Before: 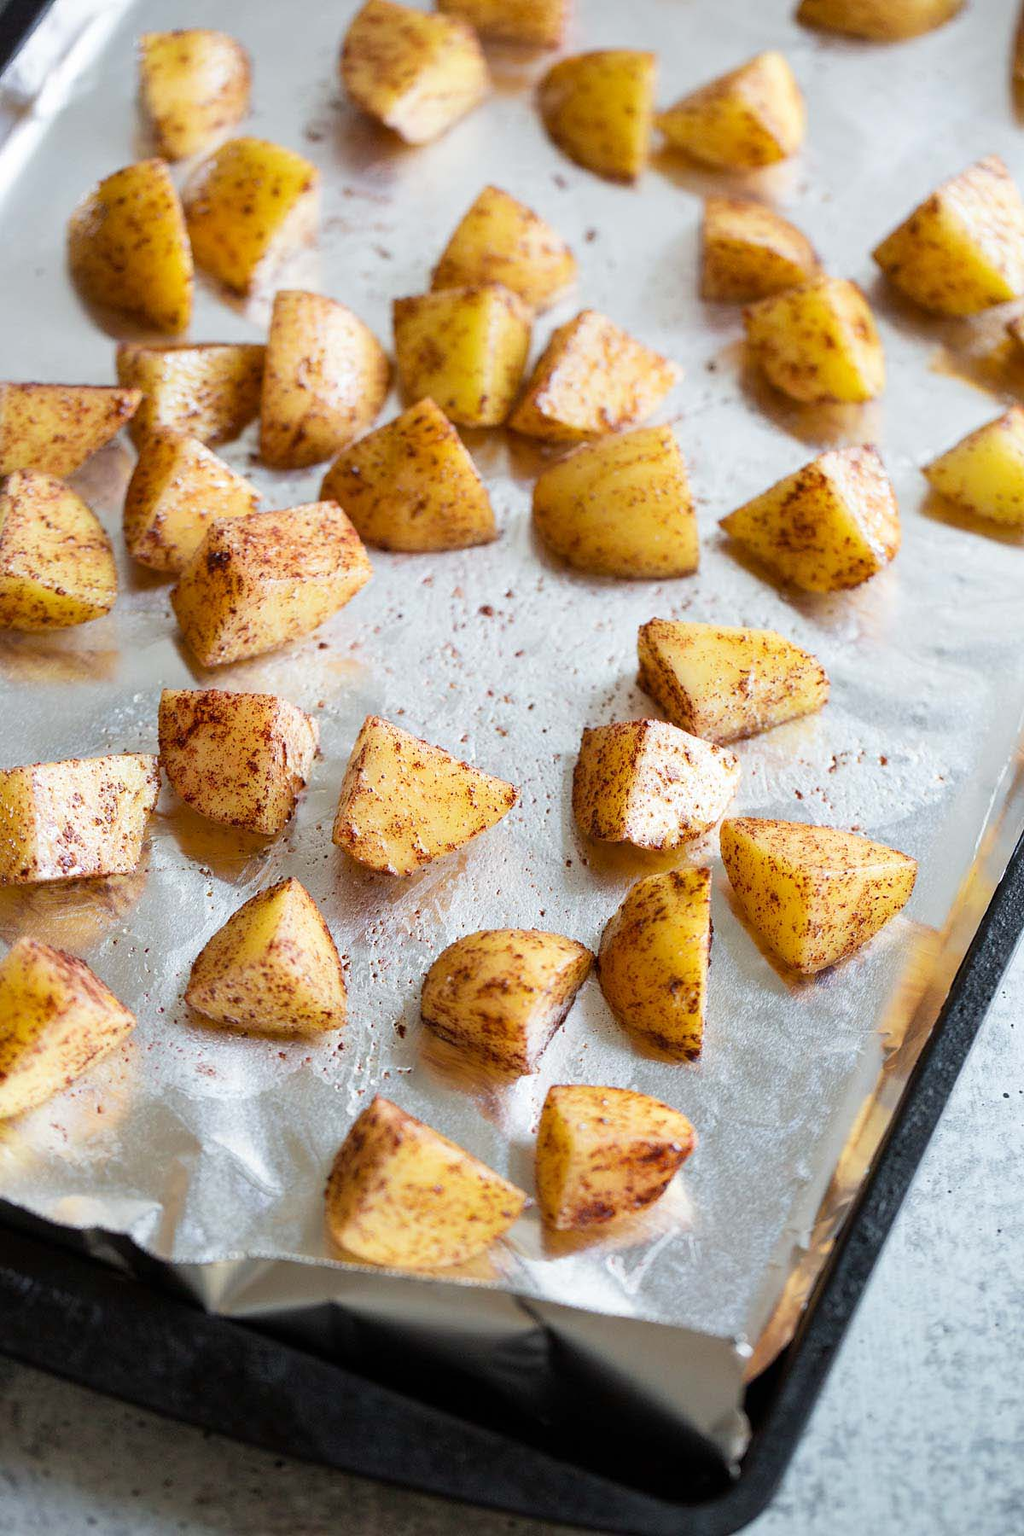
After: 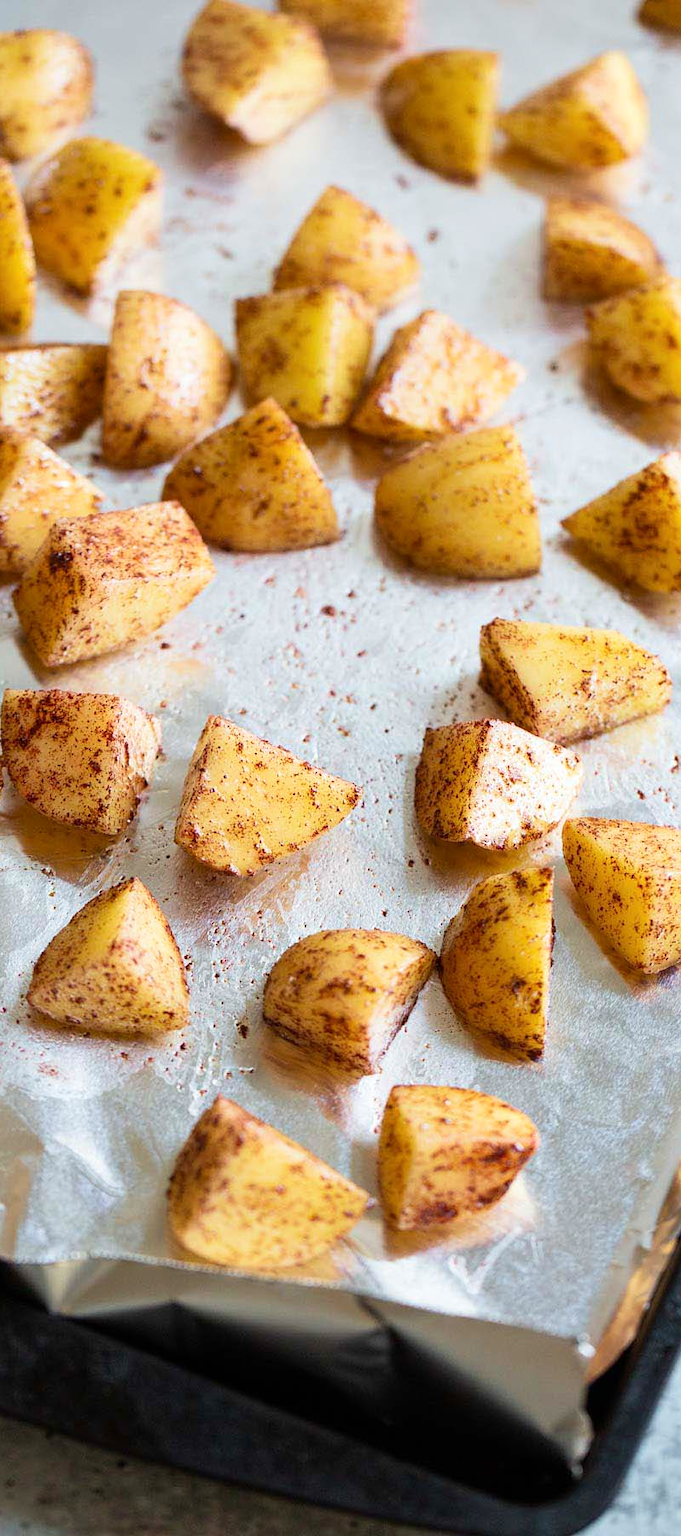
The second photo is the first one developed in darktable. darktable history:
crop: left 15.419%, right 17.914%
contrast brightness saturation: contrast 0.1, brightness 0.02, saturation 0.02
velvia: on, module defaults
